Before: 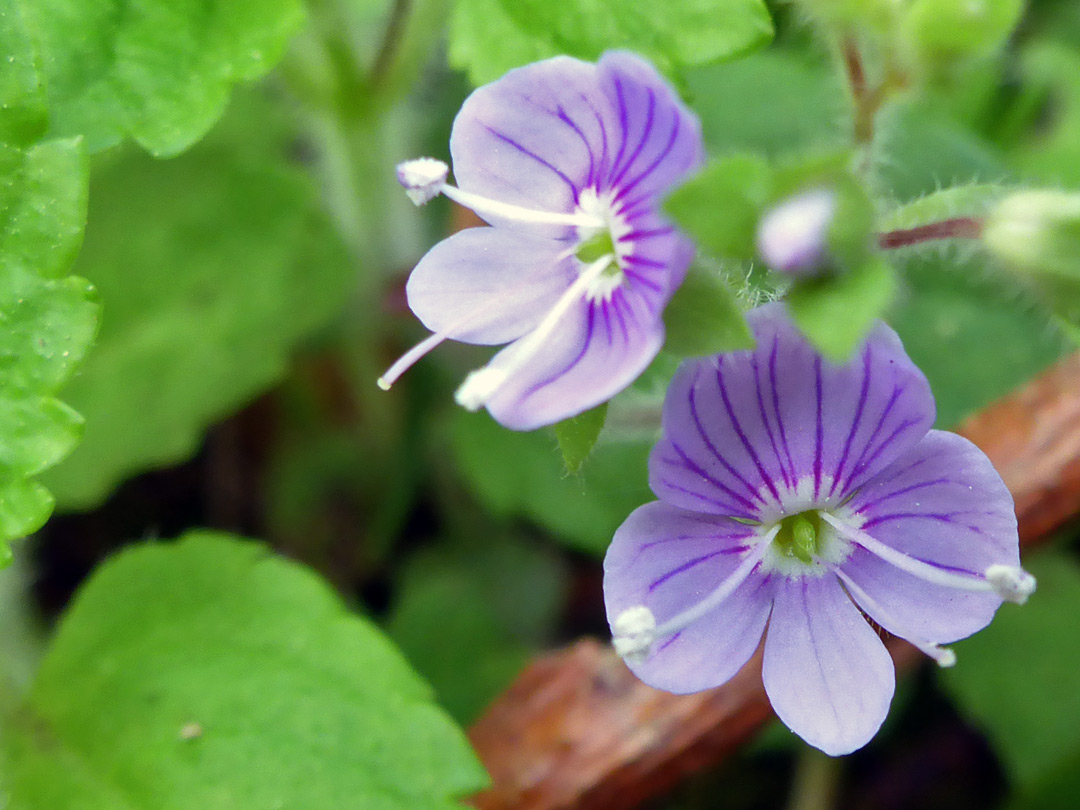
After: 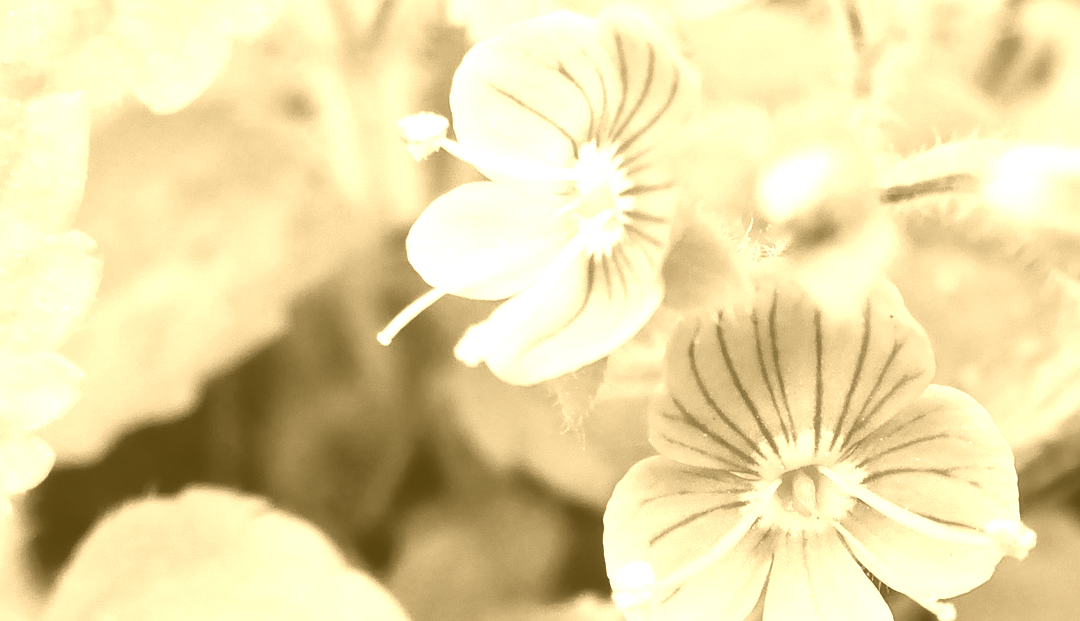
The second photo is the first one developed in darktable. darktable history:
colorize: hue 36°, source mix 100%
crop: top 5.667%, bottom 17.637%
tone curve: curves: ch0 [(0, 0) (0.239, 0.248) (0.508, 0.606) (0.828, 0.878) (1, 1)]; ch1 [(0, 0) (0.401, 0.42) (0.45, 0.464) (0.492, 0.498) (0.511, 0.507) (0.561, 0.549) (0.688, 0.726) (1, 1)]; ch2 [(0, 0) (0.411, 0.433) (0.5, 0.504) (0.545, 0.574) (1, 1)], color space Lab, independent channels, preserve colors none
